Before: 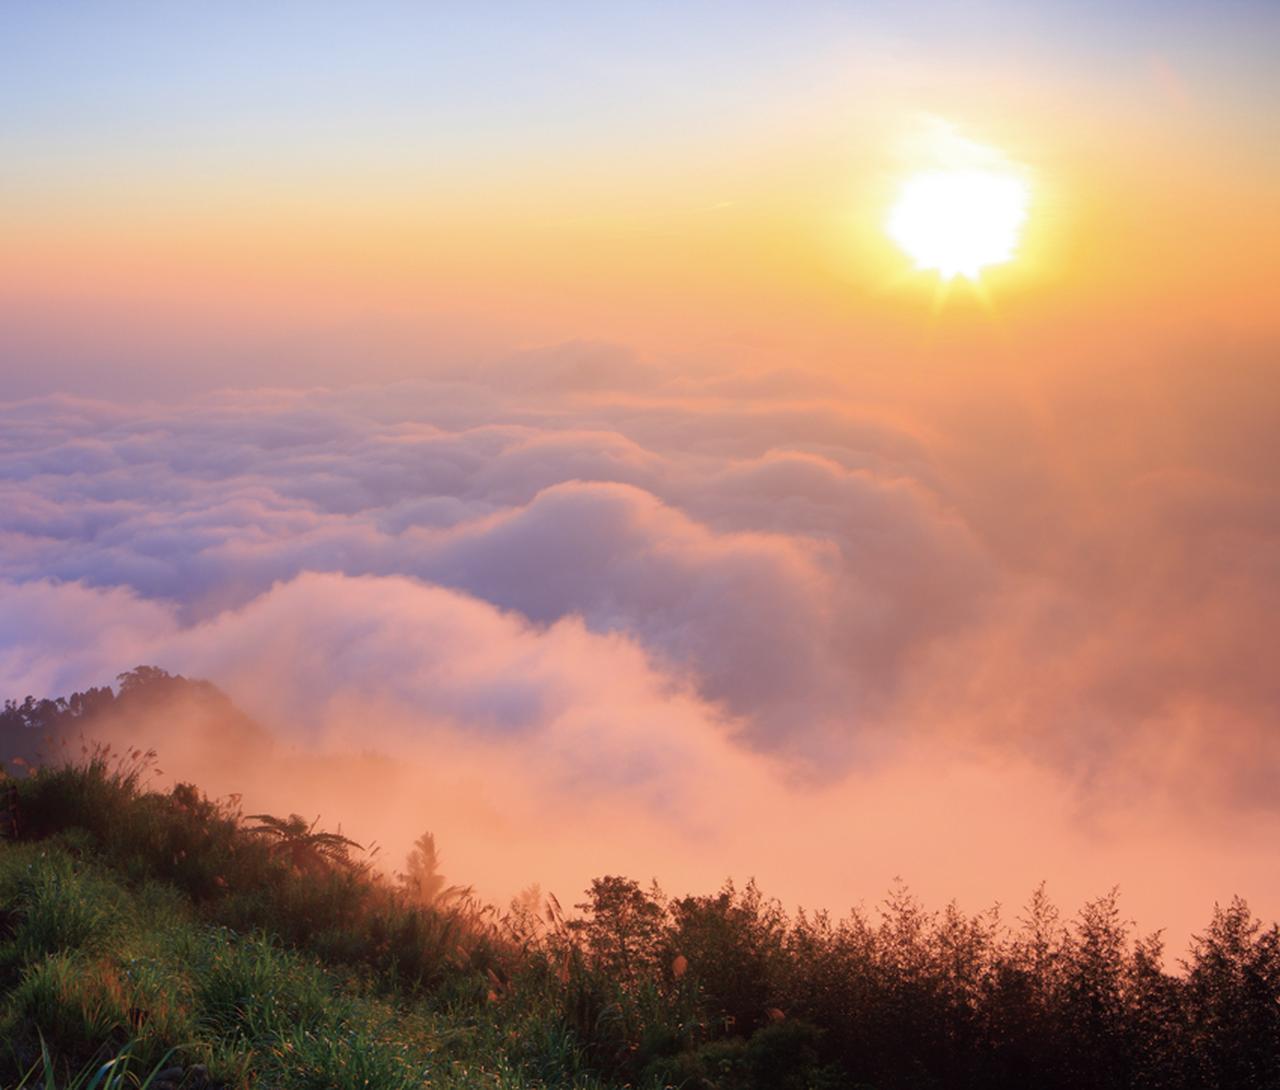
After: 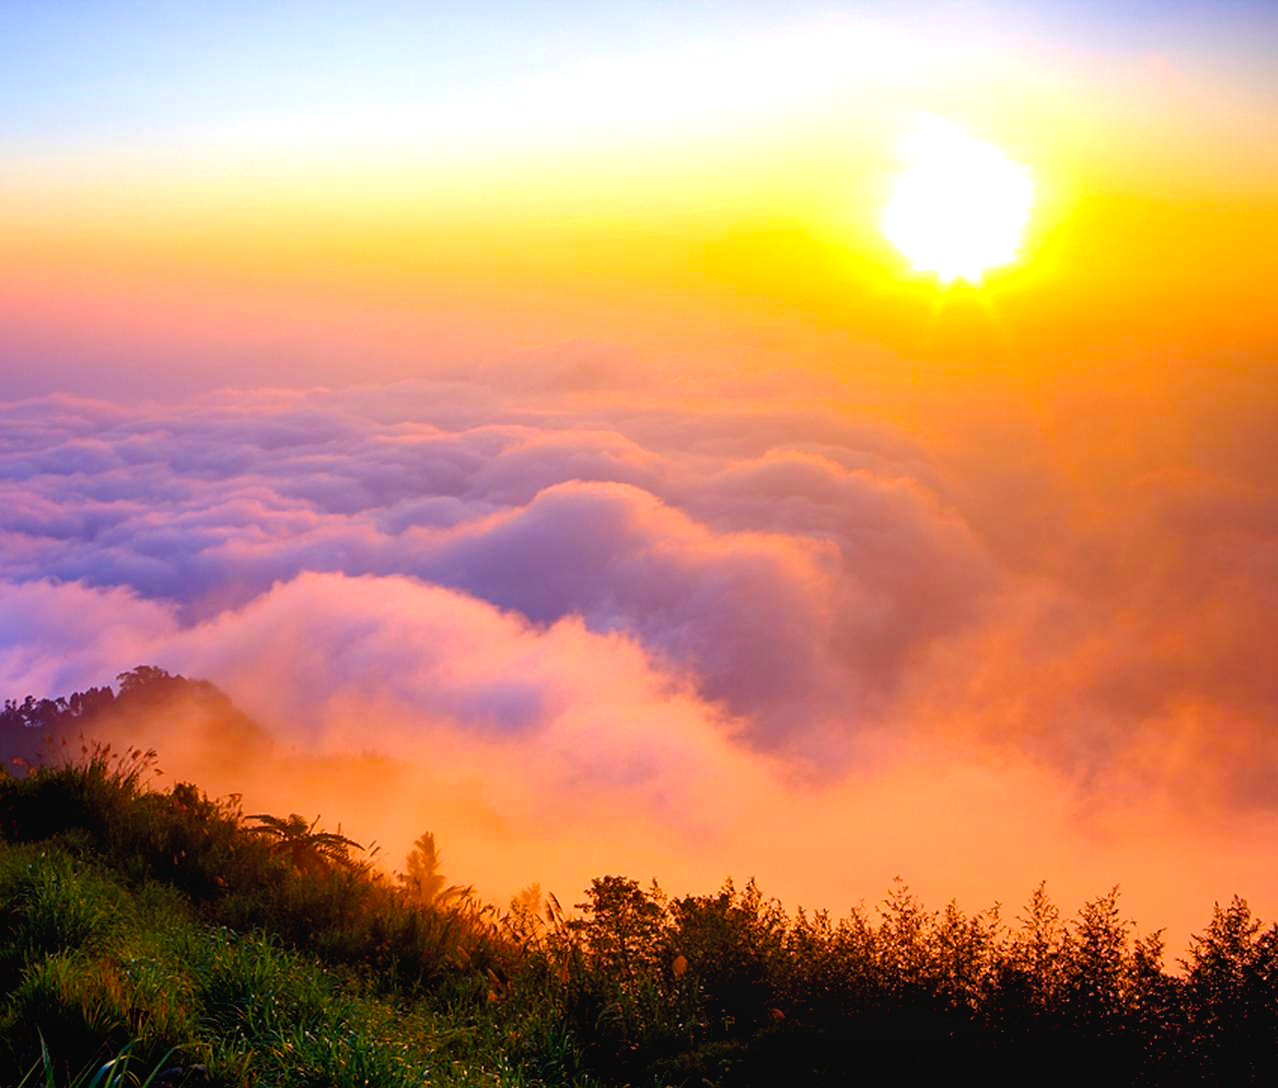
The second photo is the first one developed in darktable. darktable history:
local contrast: detail 110%
color balance rgb: linear chroma grading › global chroma 9%, perceptual saturation grading › global saturation 36%, perceptual saturation grading › shadows 35%, perceptual brilliance grading › global brilliance 15%, perceptual brilliance grading › shadows -35%, global vibrance 15%
exposure: black level correction 0.011, compensate highlight preservation false
crop: top 0.05%, bottom 0.098%
sharpen: on, module defaults
velvia: strength 15%
